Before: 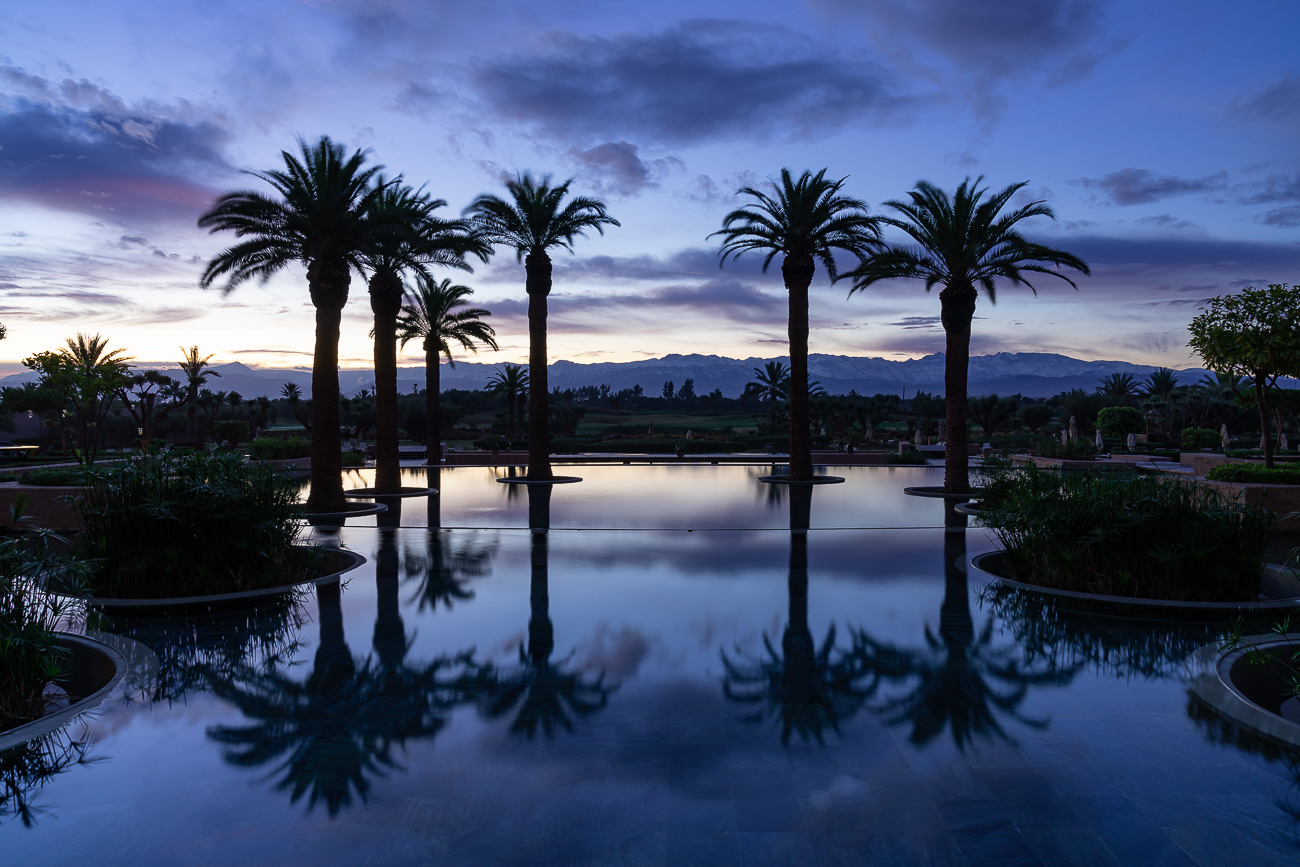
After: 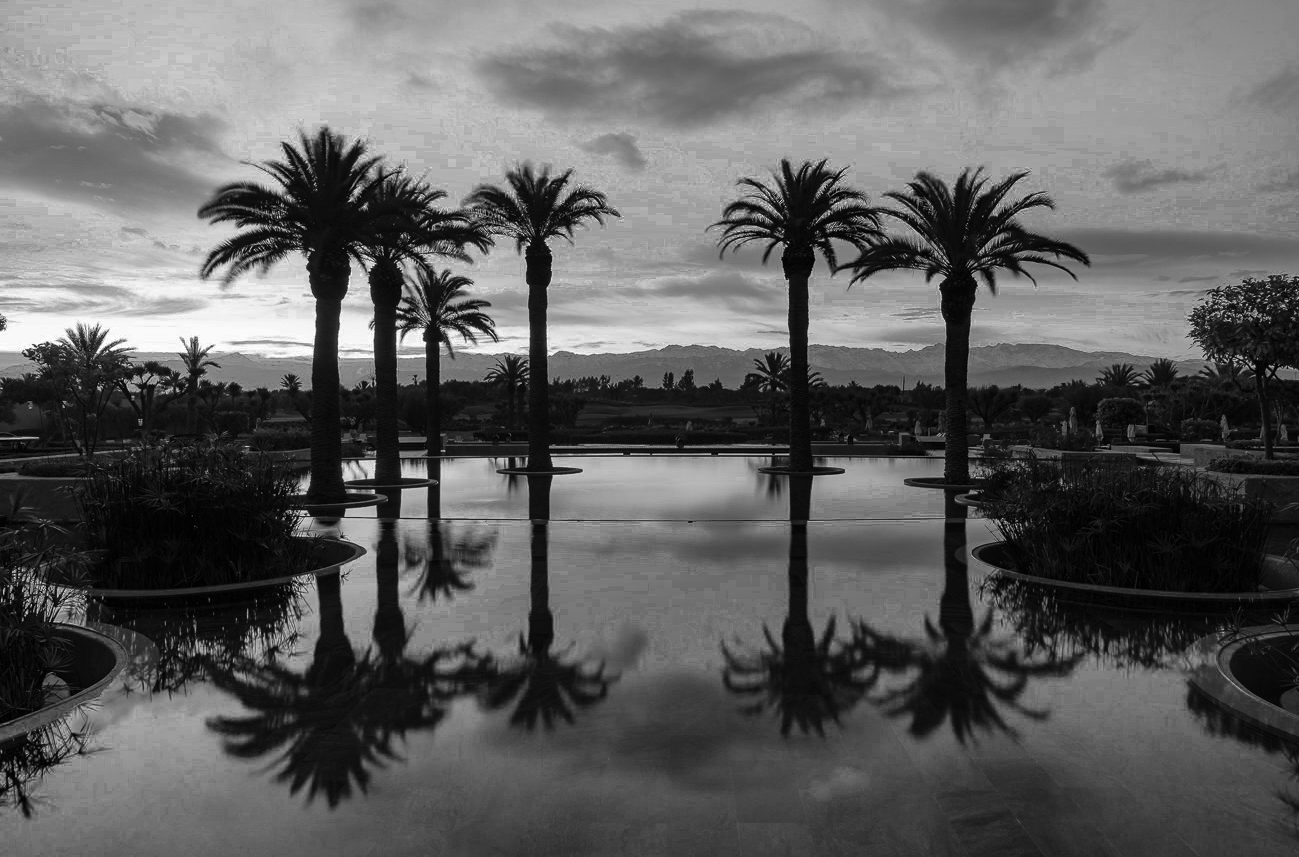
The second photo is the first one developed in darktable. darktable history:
shadows and highlights: shadows 40, highlights -60
crop: top 1.049%, right 0.001%
color zones: curves: ch0 [(0.002, 0.589) (0.107, 0.484) (0.146, 0.249) (0.217, 0.352) (0.309, 0.525) (0.39, 0.404) (0.455, 0.169) (0.597, 0.055) (0.724, 0.212) (0.775, 0.691) (0.869, 0.571) (1, 0.587)]; ch1 [(0, 0) (0.143, 0) (0.286, 0) (0.429, 0) (0.571, 0) (0.714, 0) (0.857, 0)]
